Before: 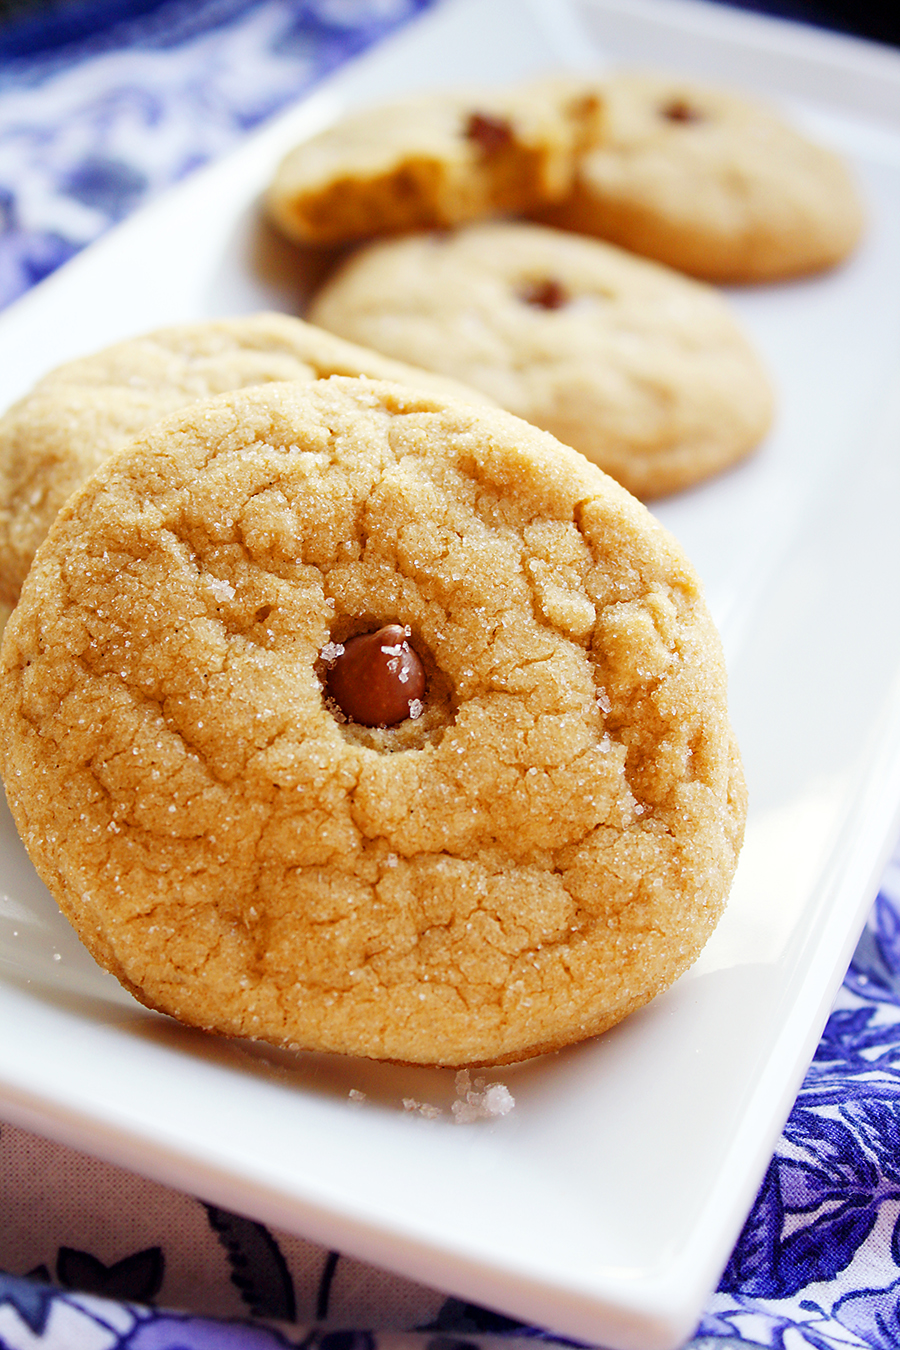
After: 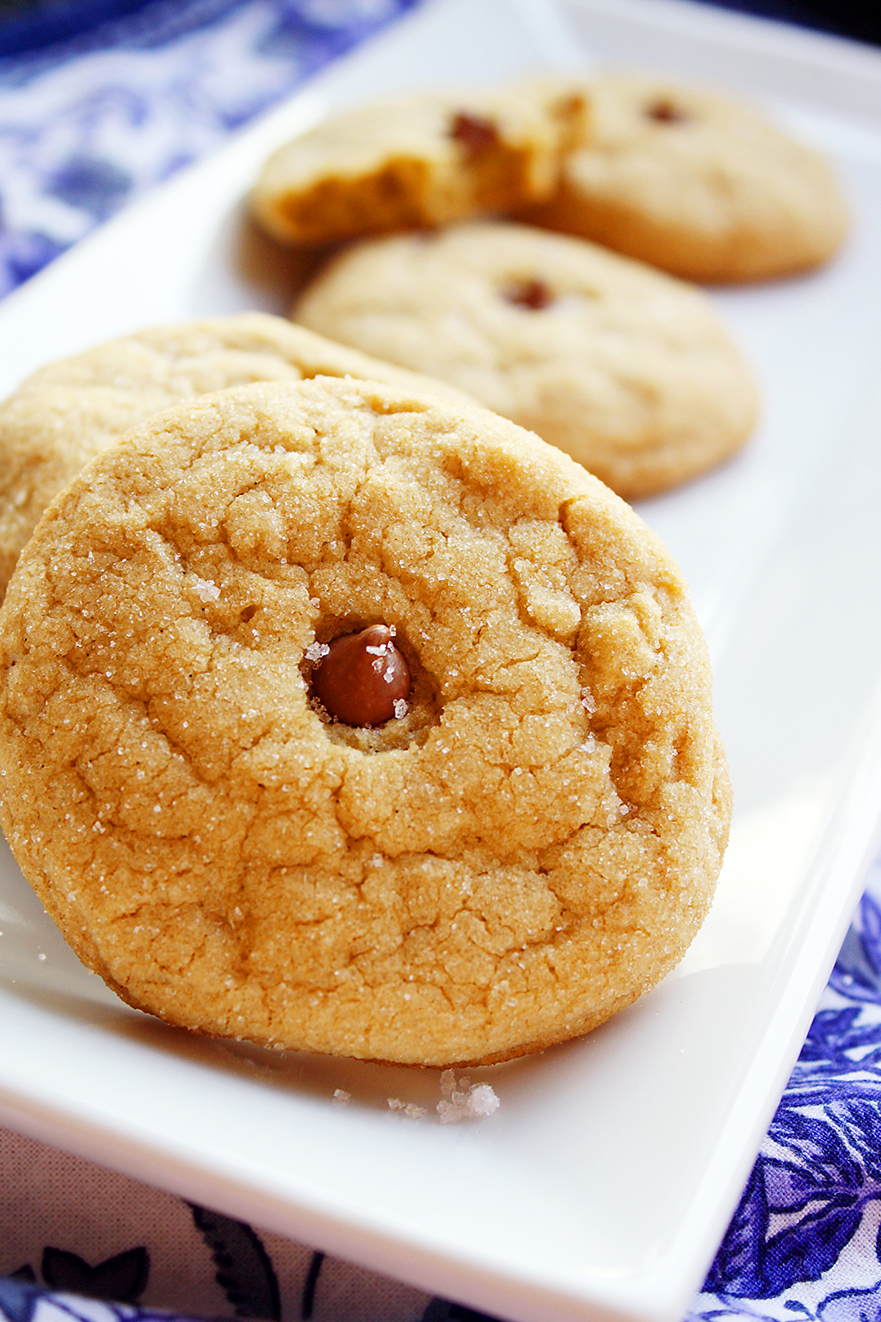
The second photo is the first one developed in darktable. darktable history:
crop: left 1.743%, right 0.268%, bottom 2.011%
